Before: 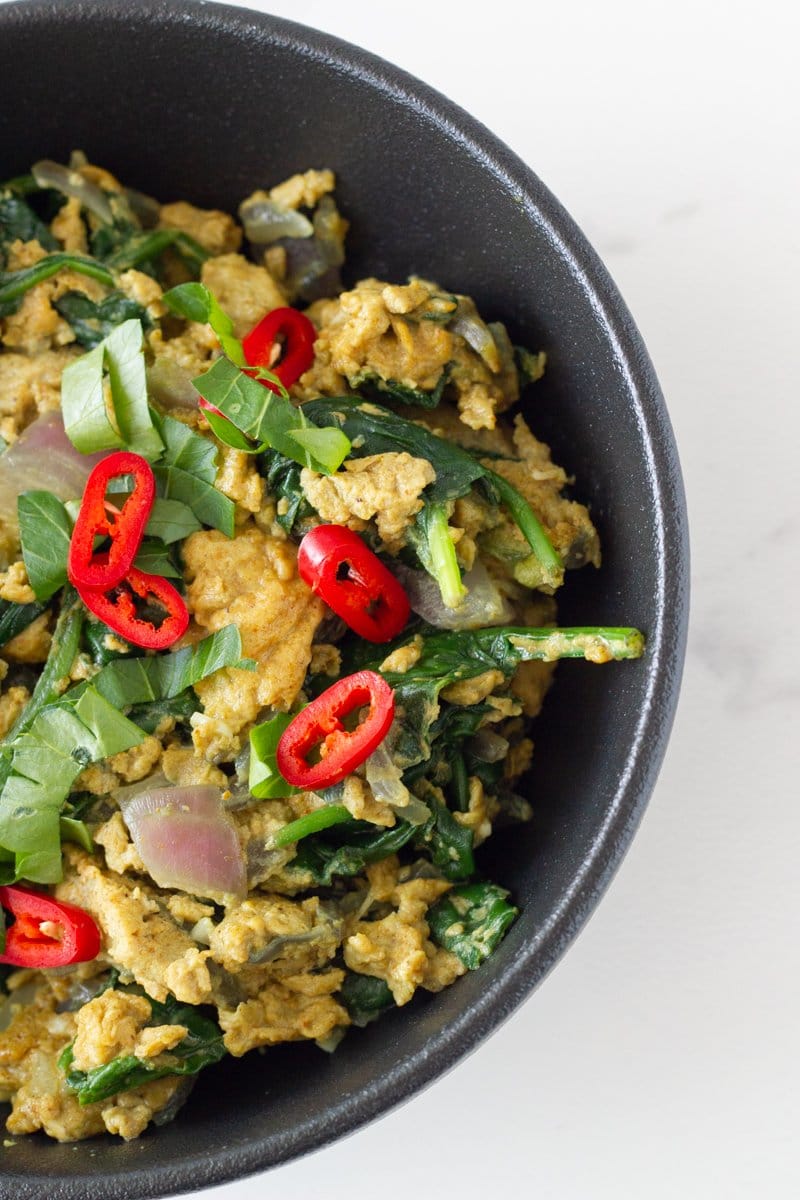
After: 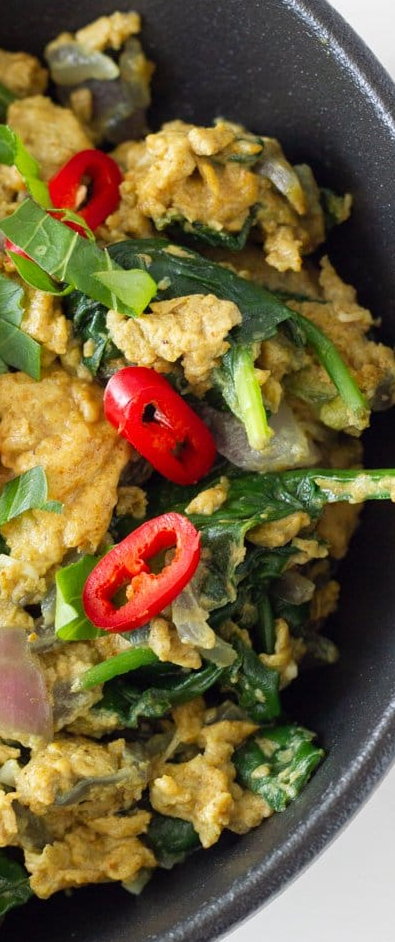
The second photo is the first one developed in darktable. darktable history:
white balance: red 1, blue 1
crop and rotate: angle 0.02°, left 24.353%, top 13.219%, right 26.156%, bottom 8.224%
rotate and perspective: crop left 0, crop top 0
